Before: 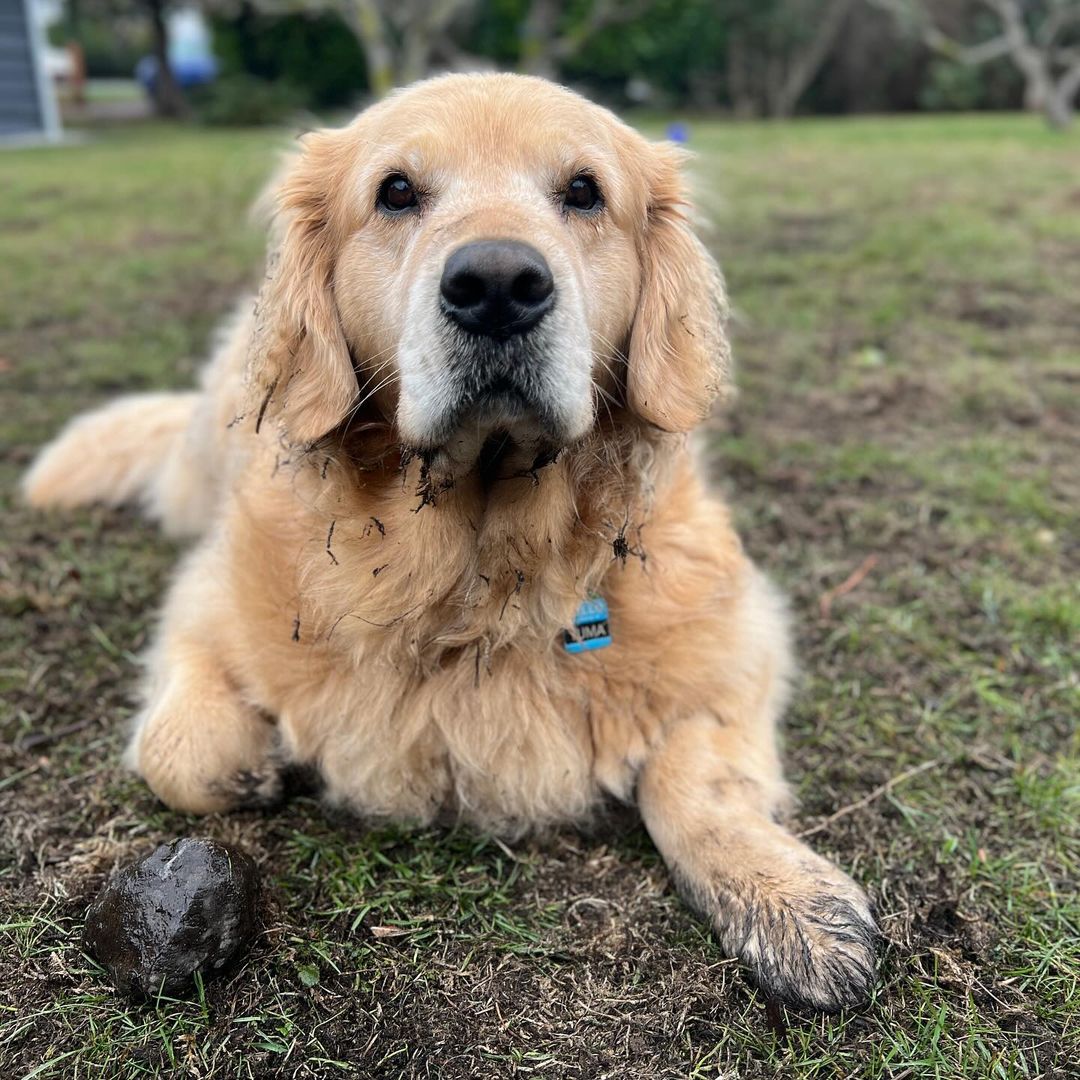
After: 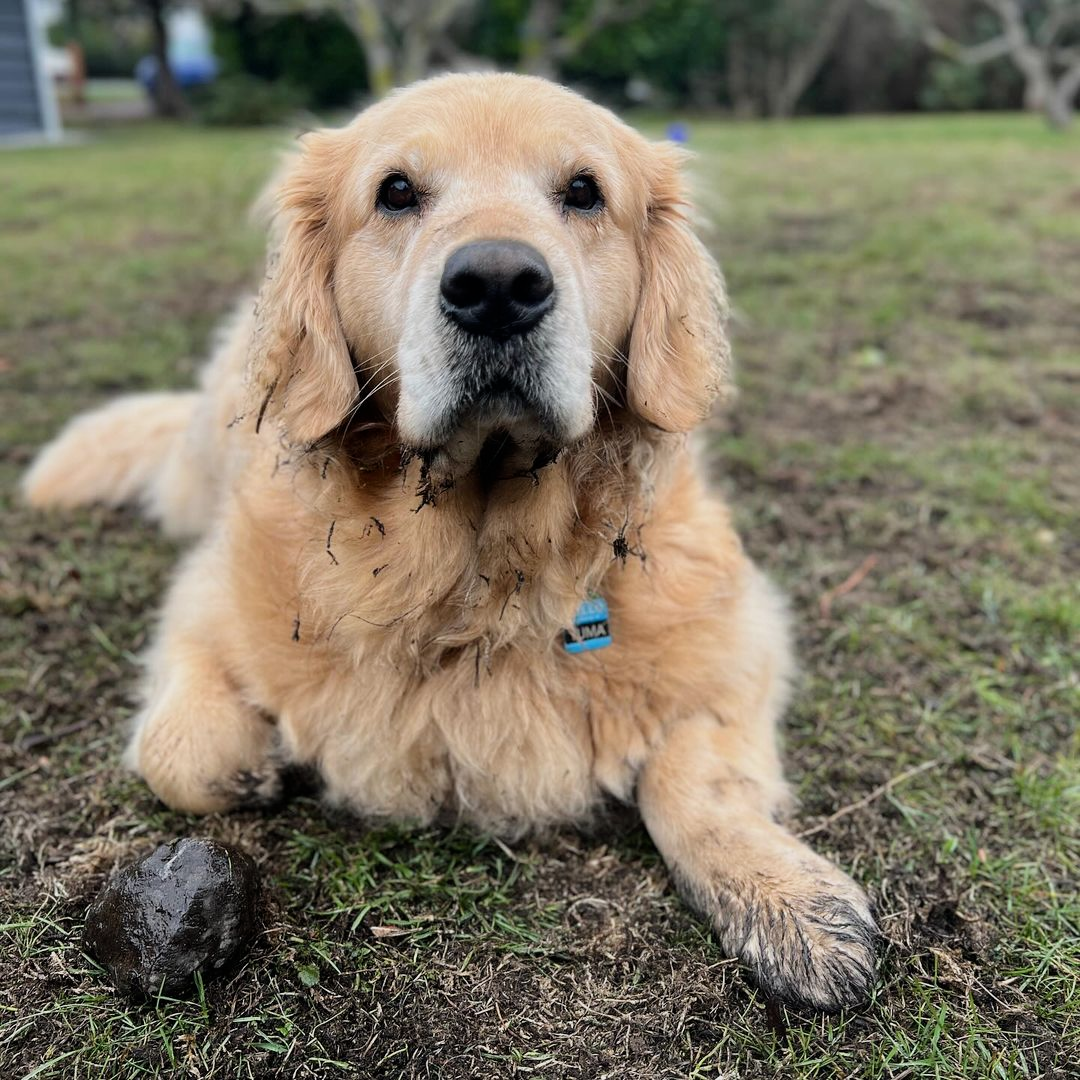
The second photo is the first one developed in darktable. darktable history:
filmic rgb: black relative exposure -11.35 EV, white relative exposure 3.25 EV, hardness 6.74
